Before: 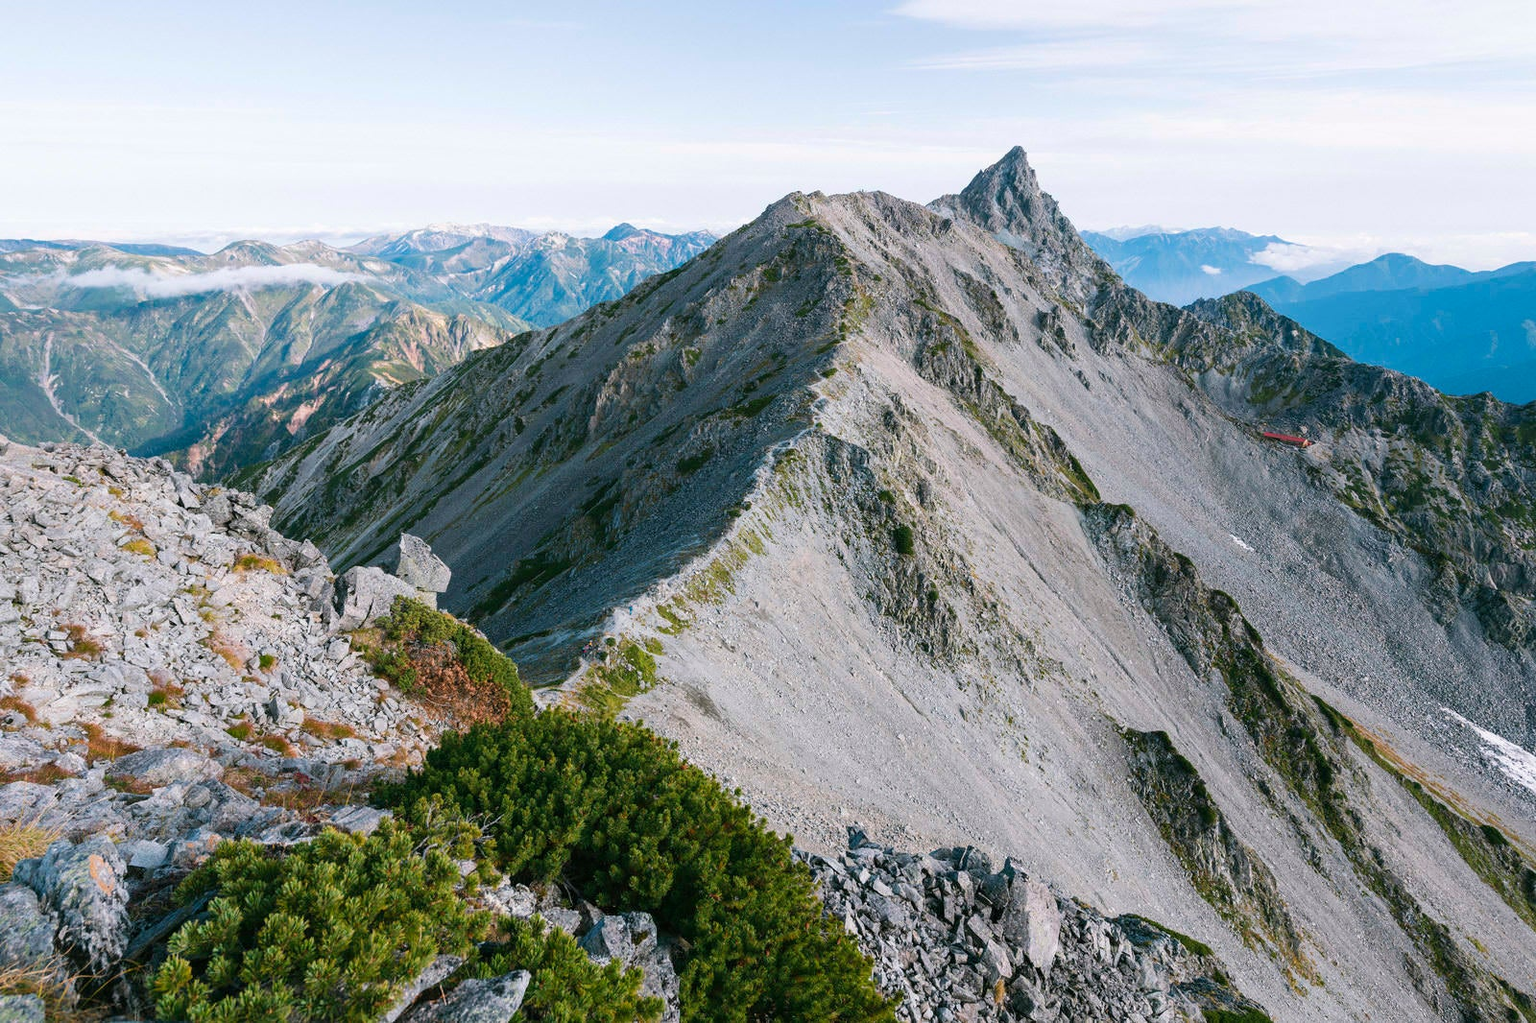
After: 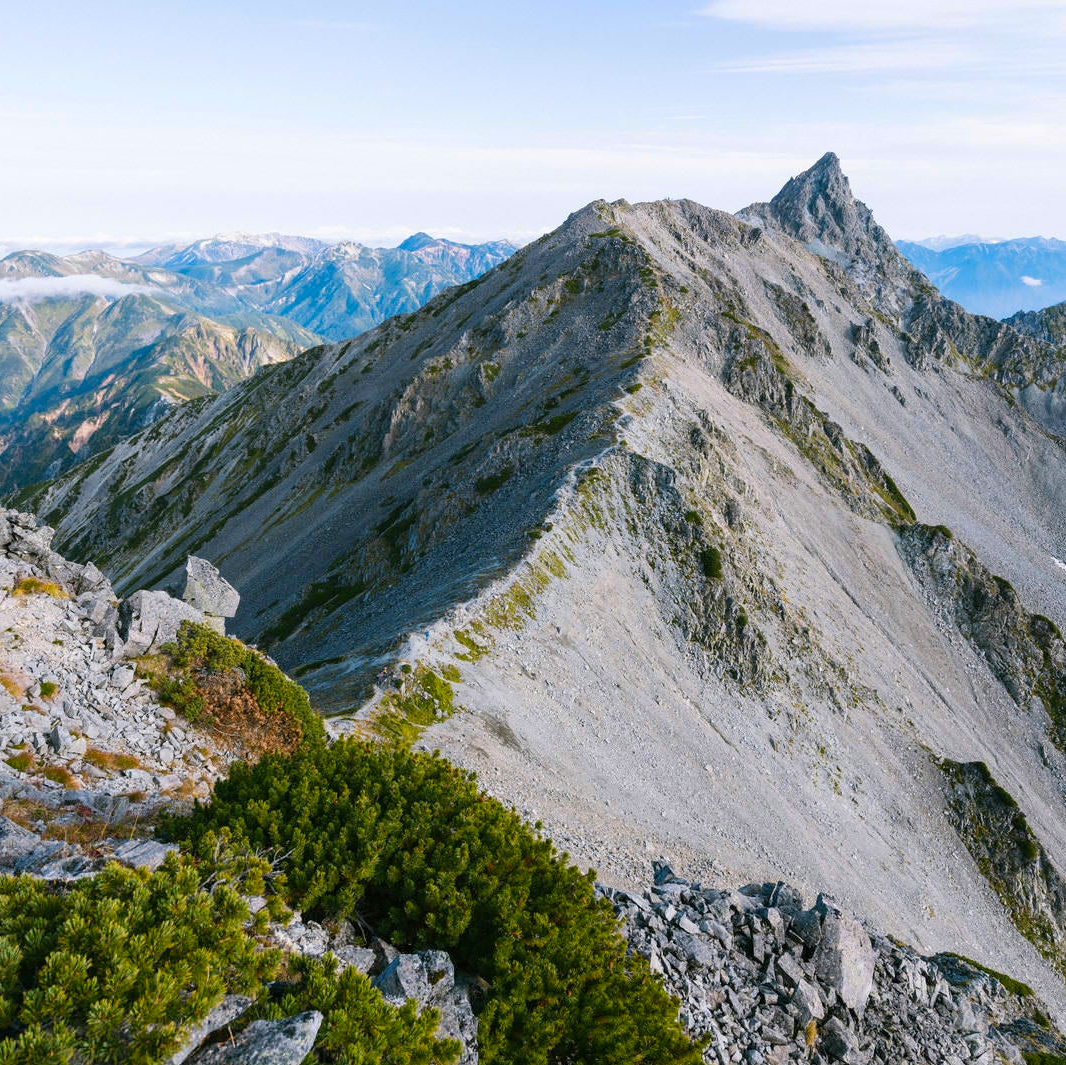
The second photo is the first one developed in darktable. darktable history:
crop and rotate: left 14.436%, right 18.898%
color contrast: green-magenta contrast 0.85, blue-yellow contrast 1.25, unbound 0
